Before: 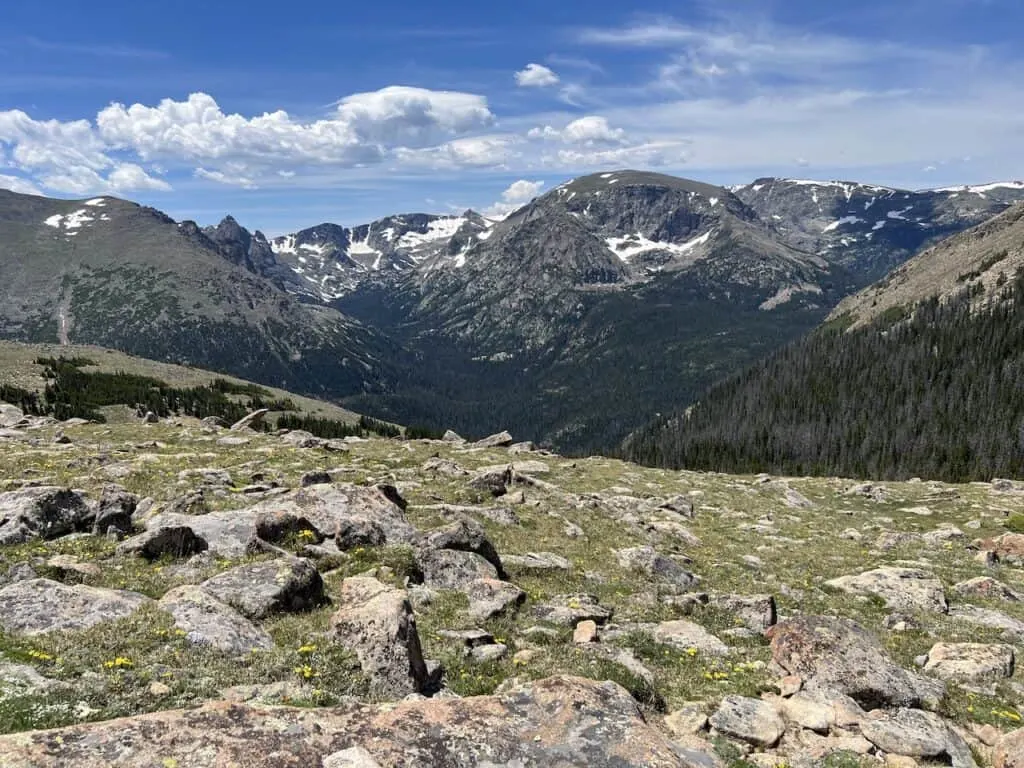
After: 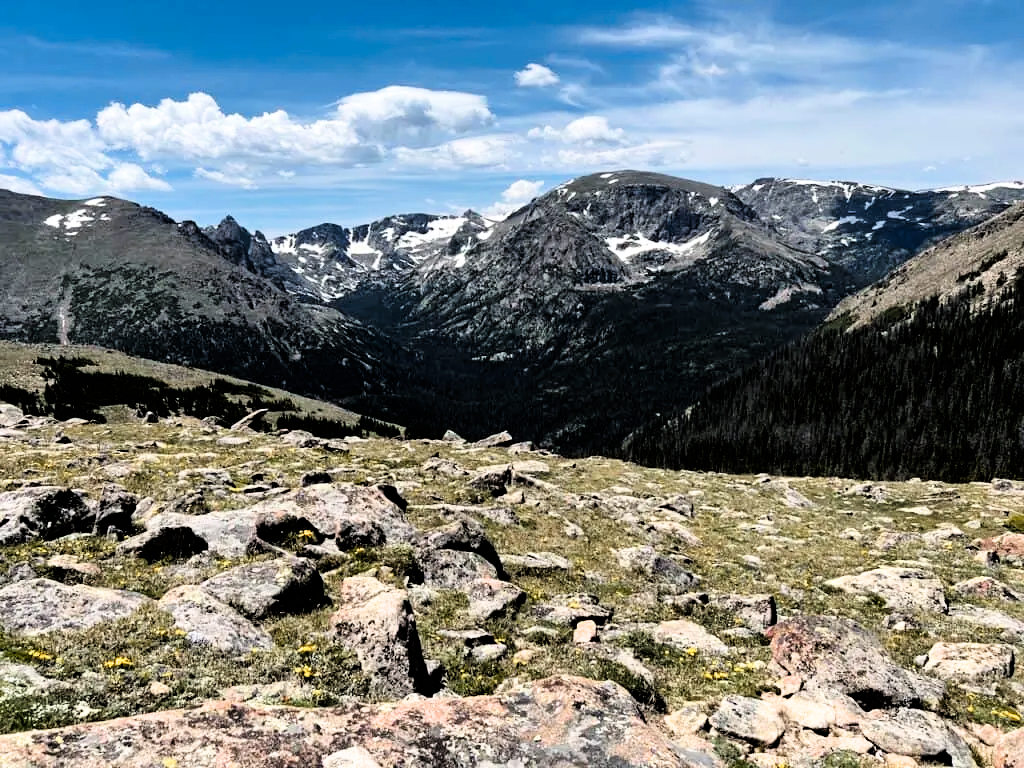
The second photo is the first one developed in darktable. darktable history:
color zones: curves: ch1 [(0.239, 0.552) (0.75, 0.5)]; ch2 [(0.25, 0.462) (0.749, 0.457)], mix 30.8%
filmic rgb: black relative exposure -3.74 EV, white relative exposure 2.38 EV, dynamic range scaling -49.61%, hardness 3.41, latitude 30.71%, contrast 1.791
